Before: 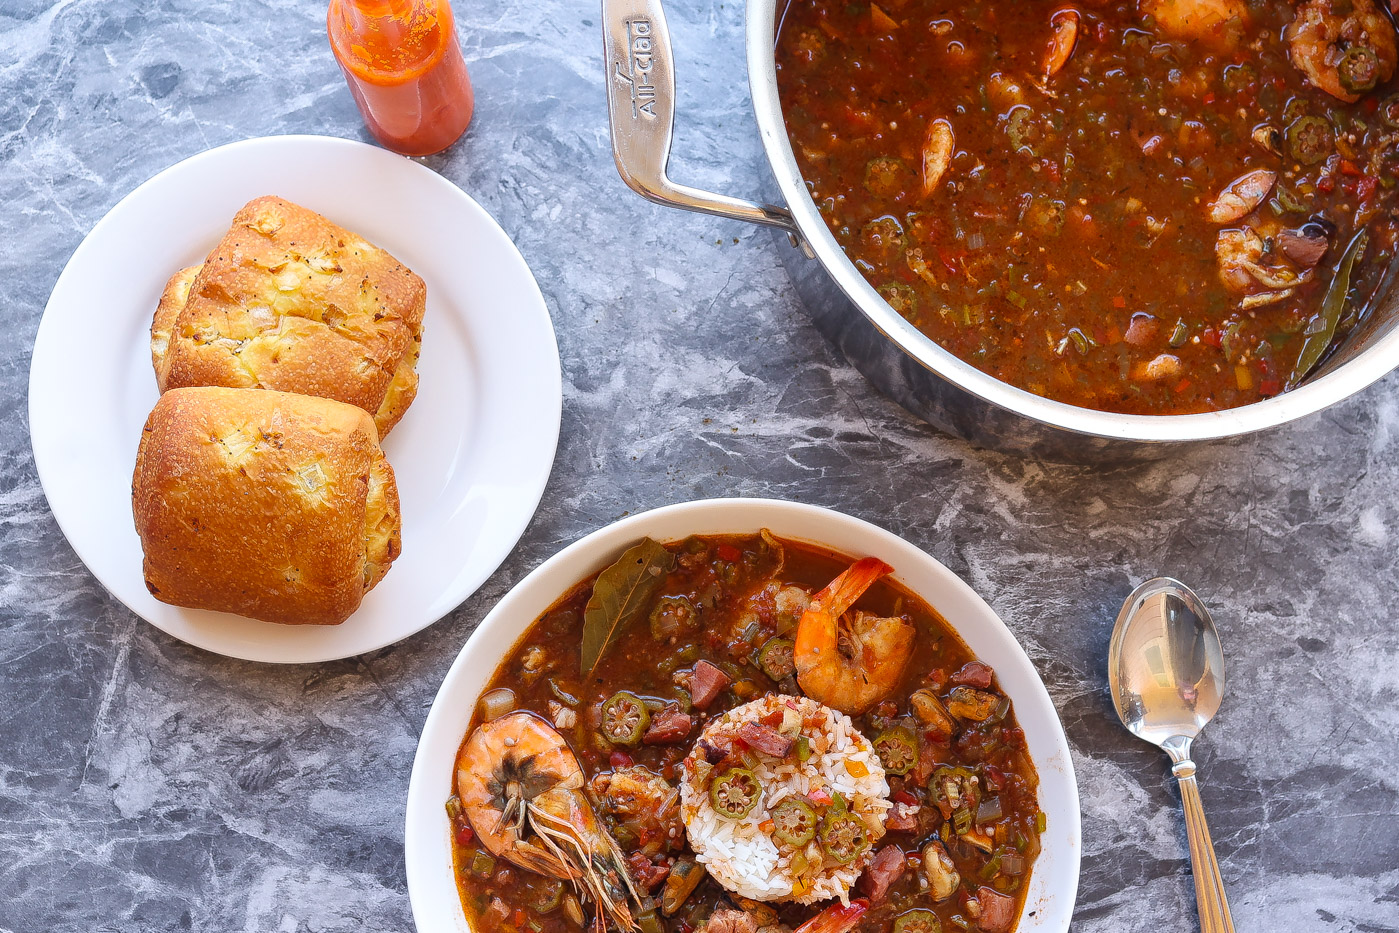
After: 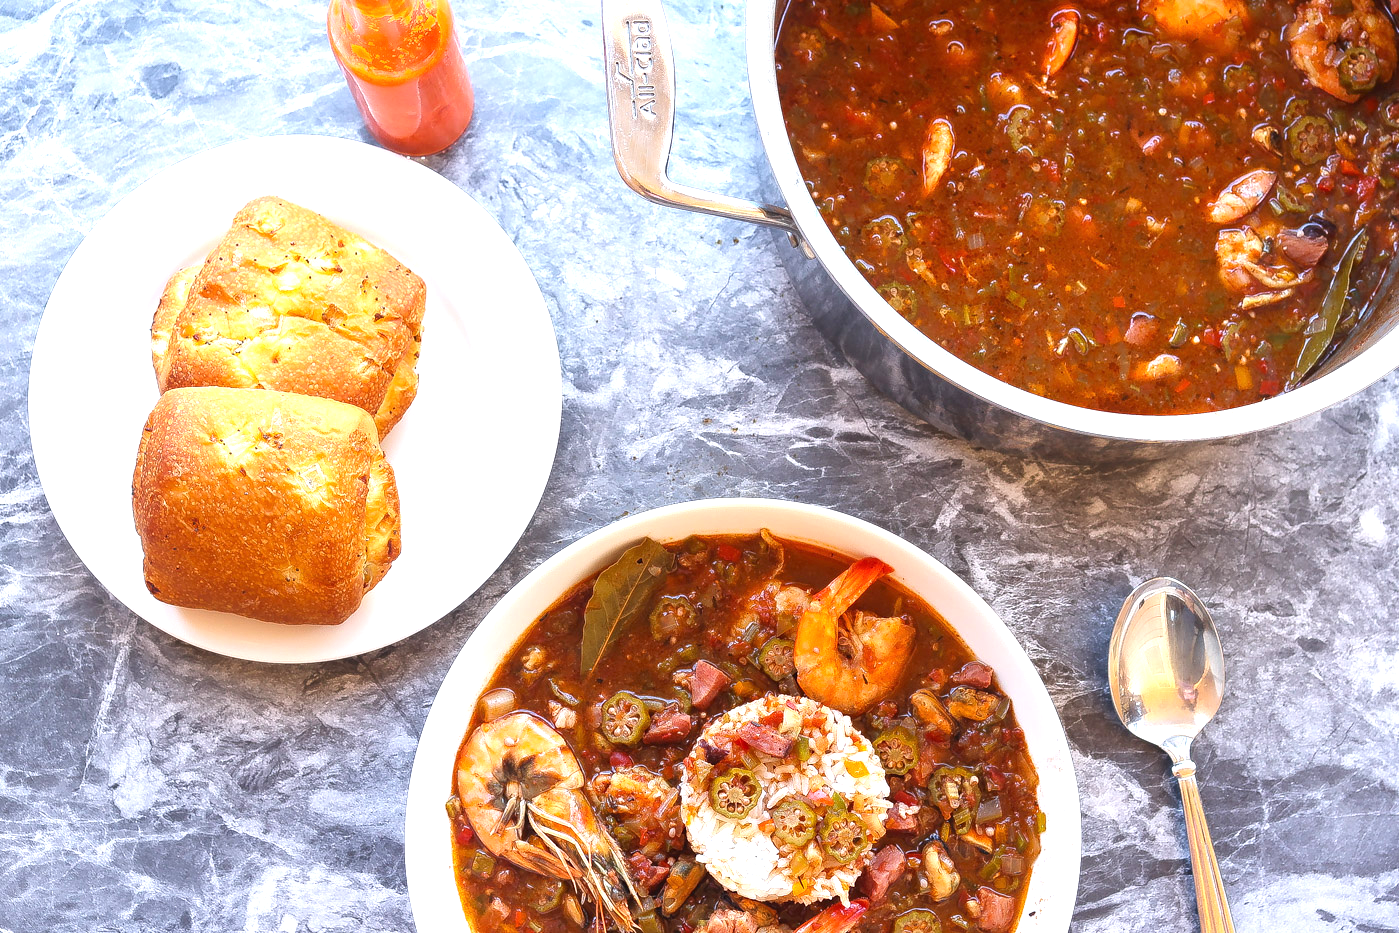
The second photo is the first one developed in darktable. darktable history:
exposure: black level correction 0, exposure 0.857 EV, compensate exposure bias true, compensate highlight preservation false
